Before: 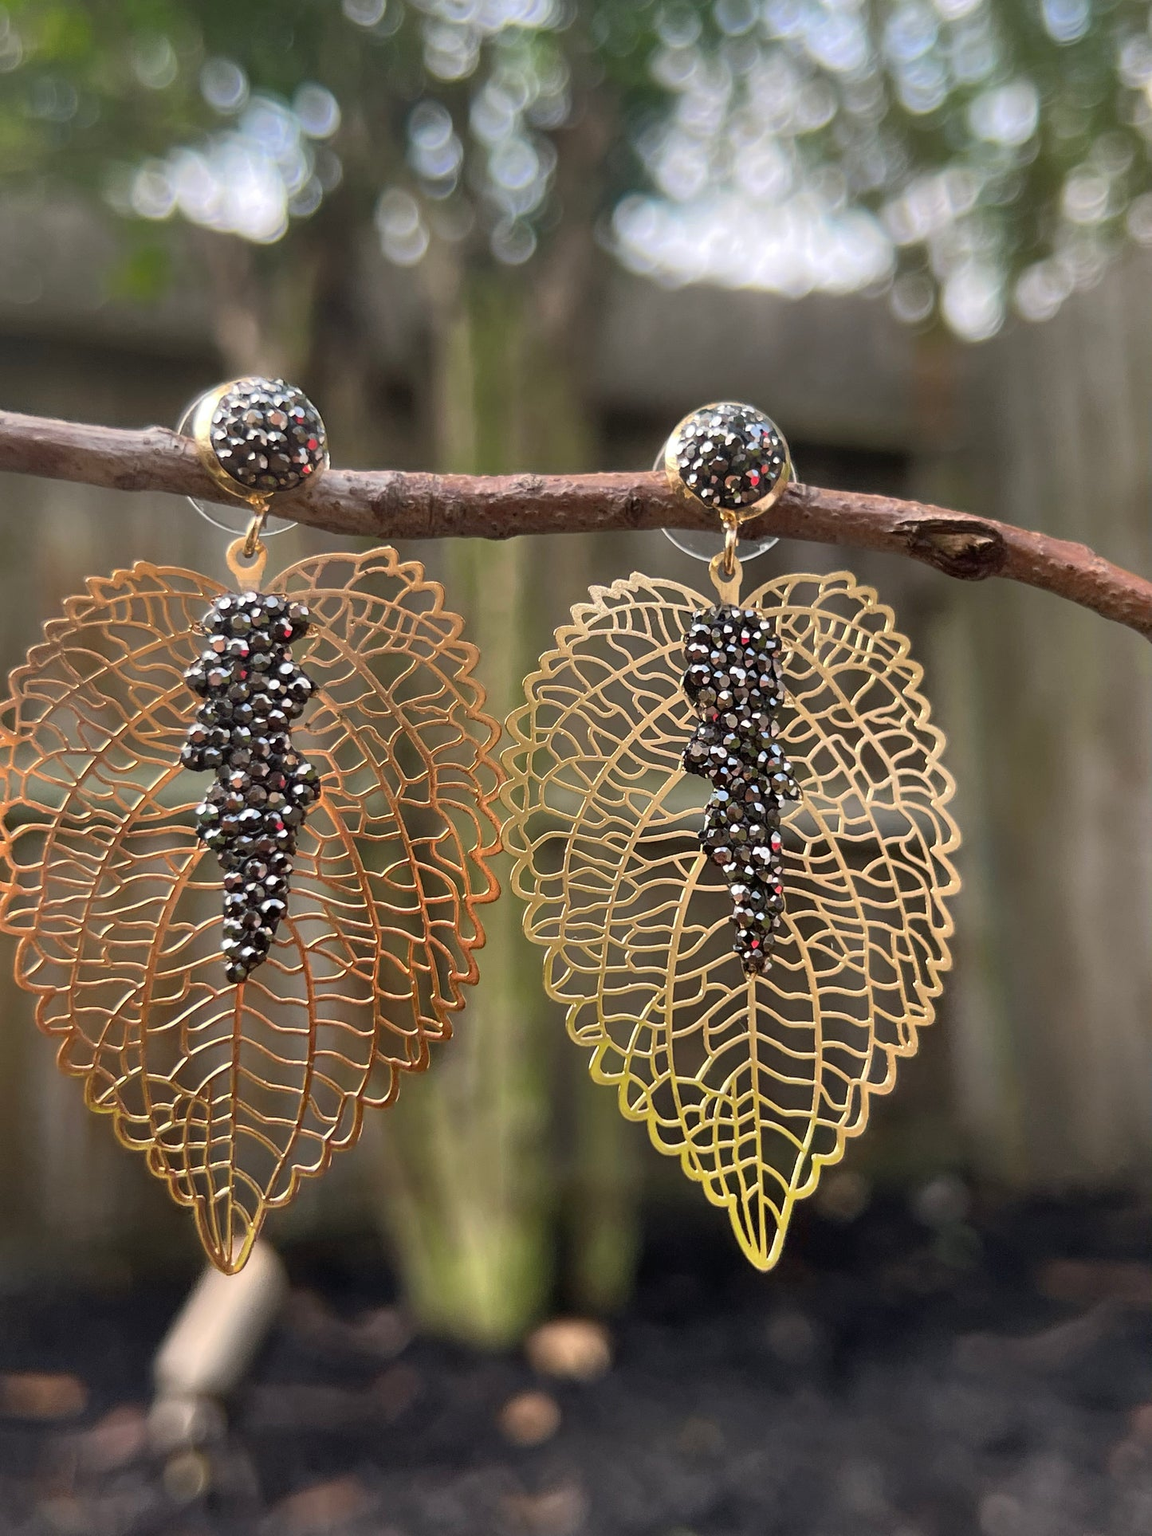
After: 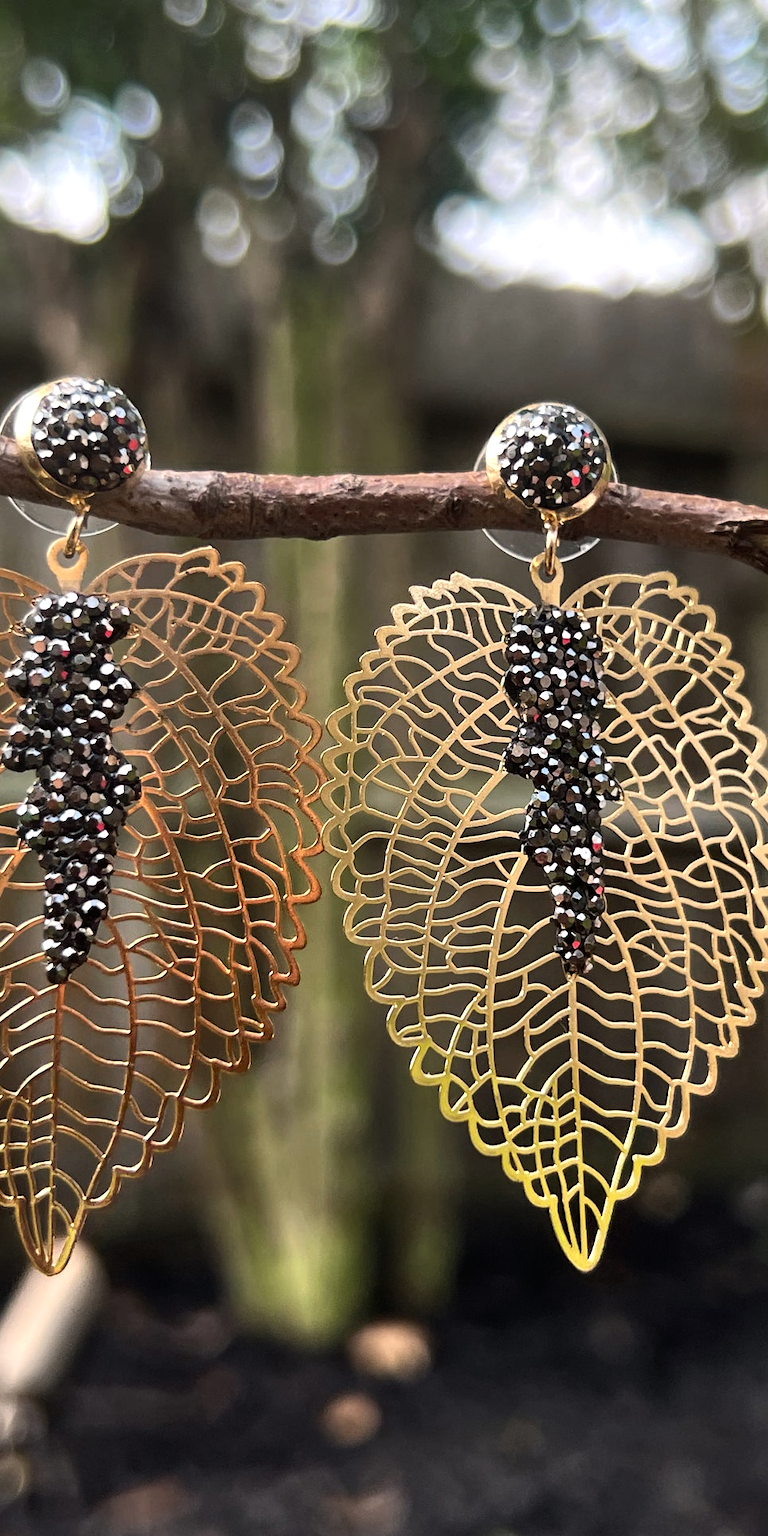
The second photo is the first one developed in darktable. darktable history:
exposure: exposure -0.295 EV, compensate exposure bias true, compensate highlight preservation false
crop and rotate: left 15.6%, right 17.691%
tone equalizer: -8 EV -0.771 EV, -7 EV -0.719 EV, -6 EV -0.598 EV, -5 EV -0.374 EV, -3 EV 0.386 EV, -2 EV 0.6 EV, -1 EV 0.674 EV, +0 EV 0.745 EV, edges refinement/feathering 500, mask exposure compensation -1.57 EV, preserve details no
